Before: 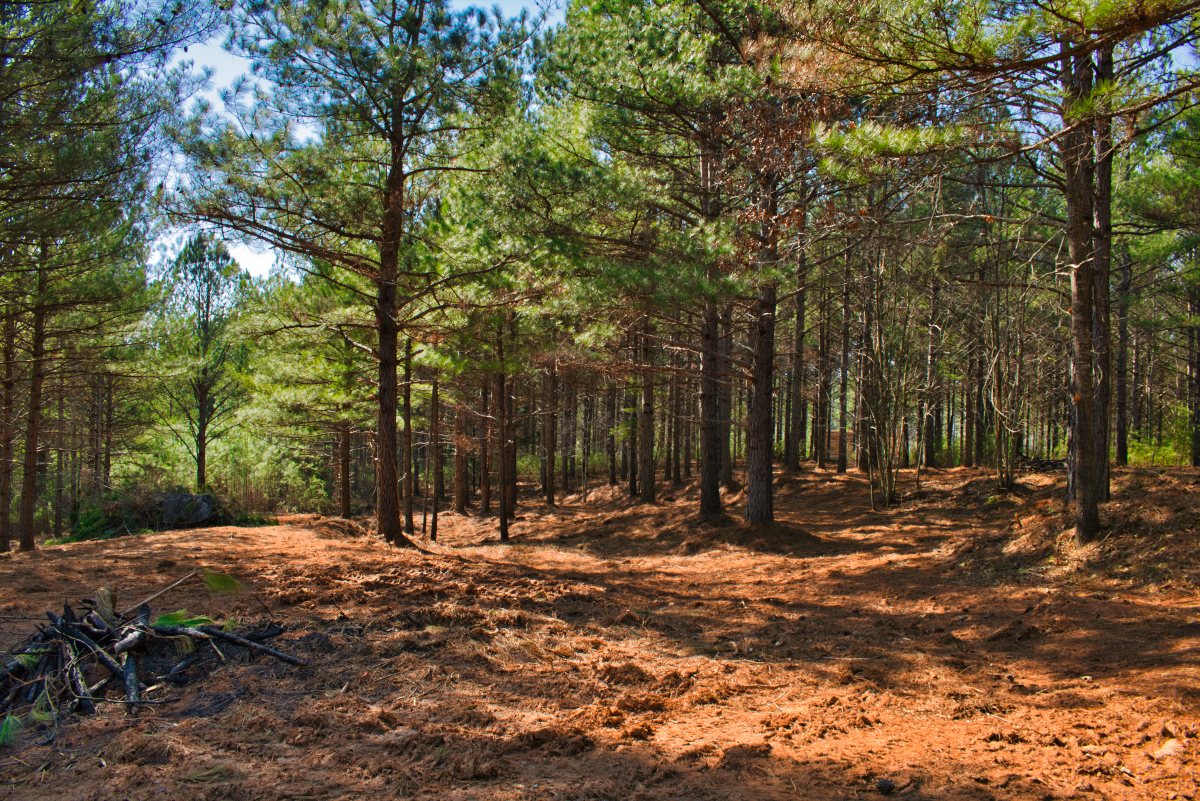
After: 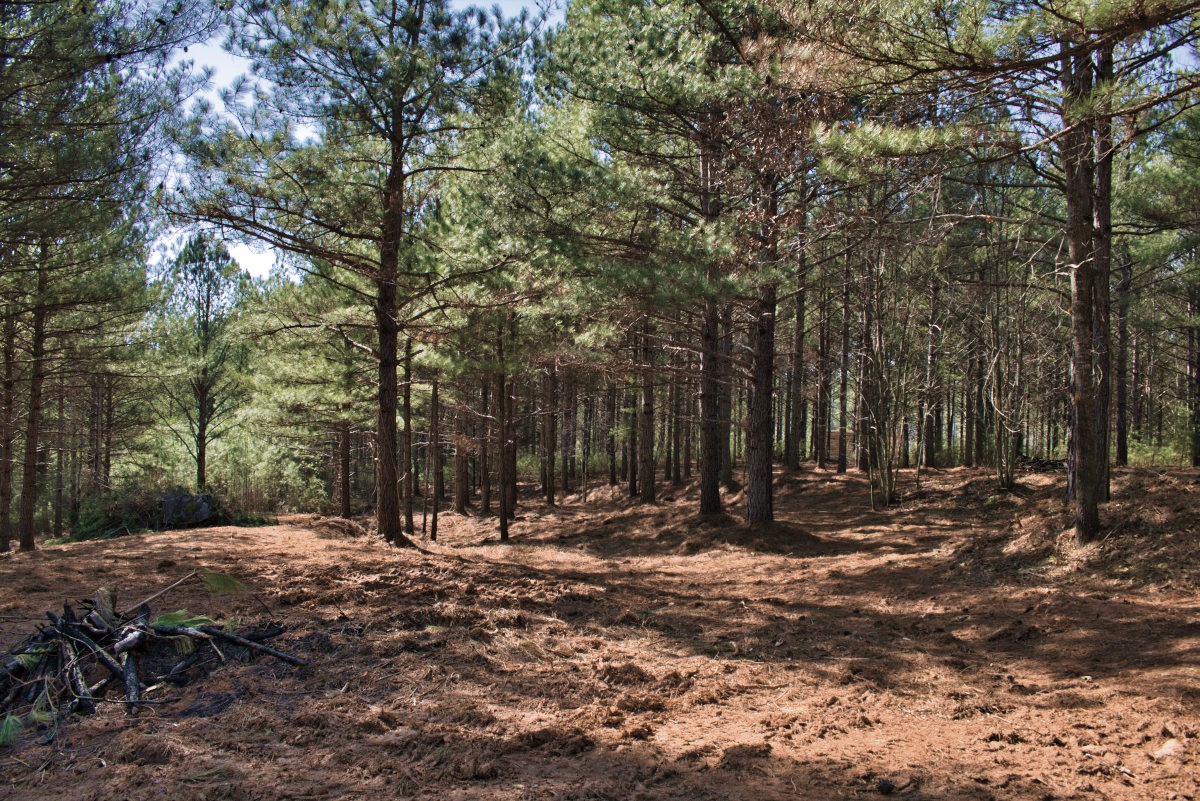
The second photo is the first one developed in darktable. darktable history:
haze removal: compatibility mode true, adaptive false
velvia: strength 45%
white balance: red 1.004, blue 1.096
color zones: curves: ch1 [(0, 0.292) (0.001, 0.292) (0.2, 0.264) (0.4, 0.248) (0.6, 0.248) (0.8, 0.264) (0.999, 0.292) (1, 0.292)]
